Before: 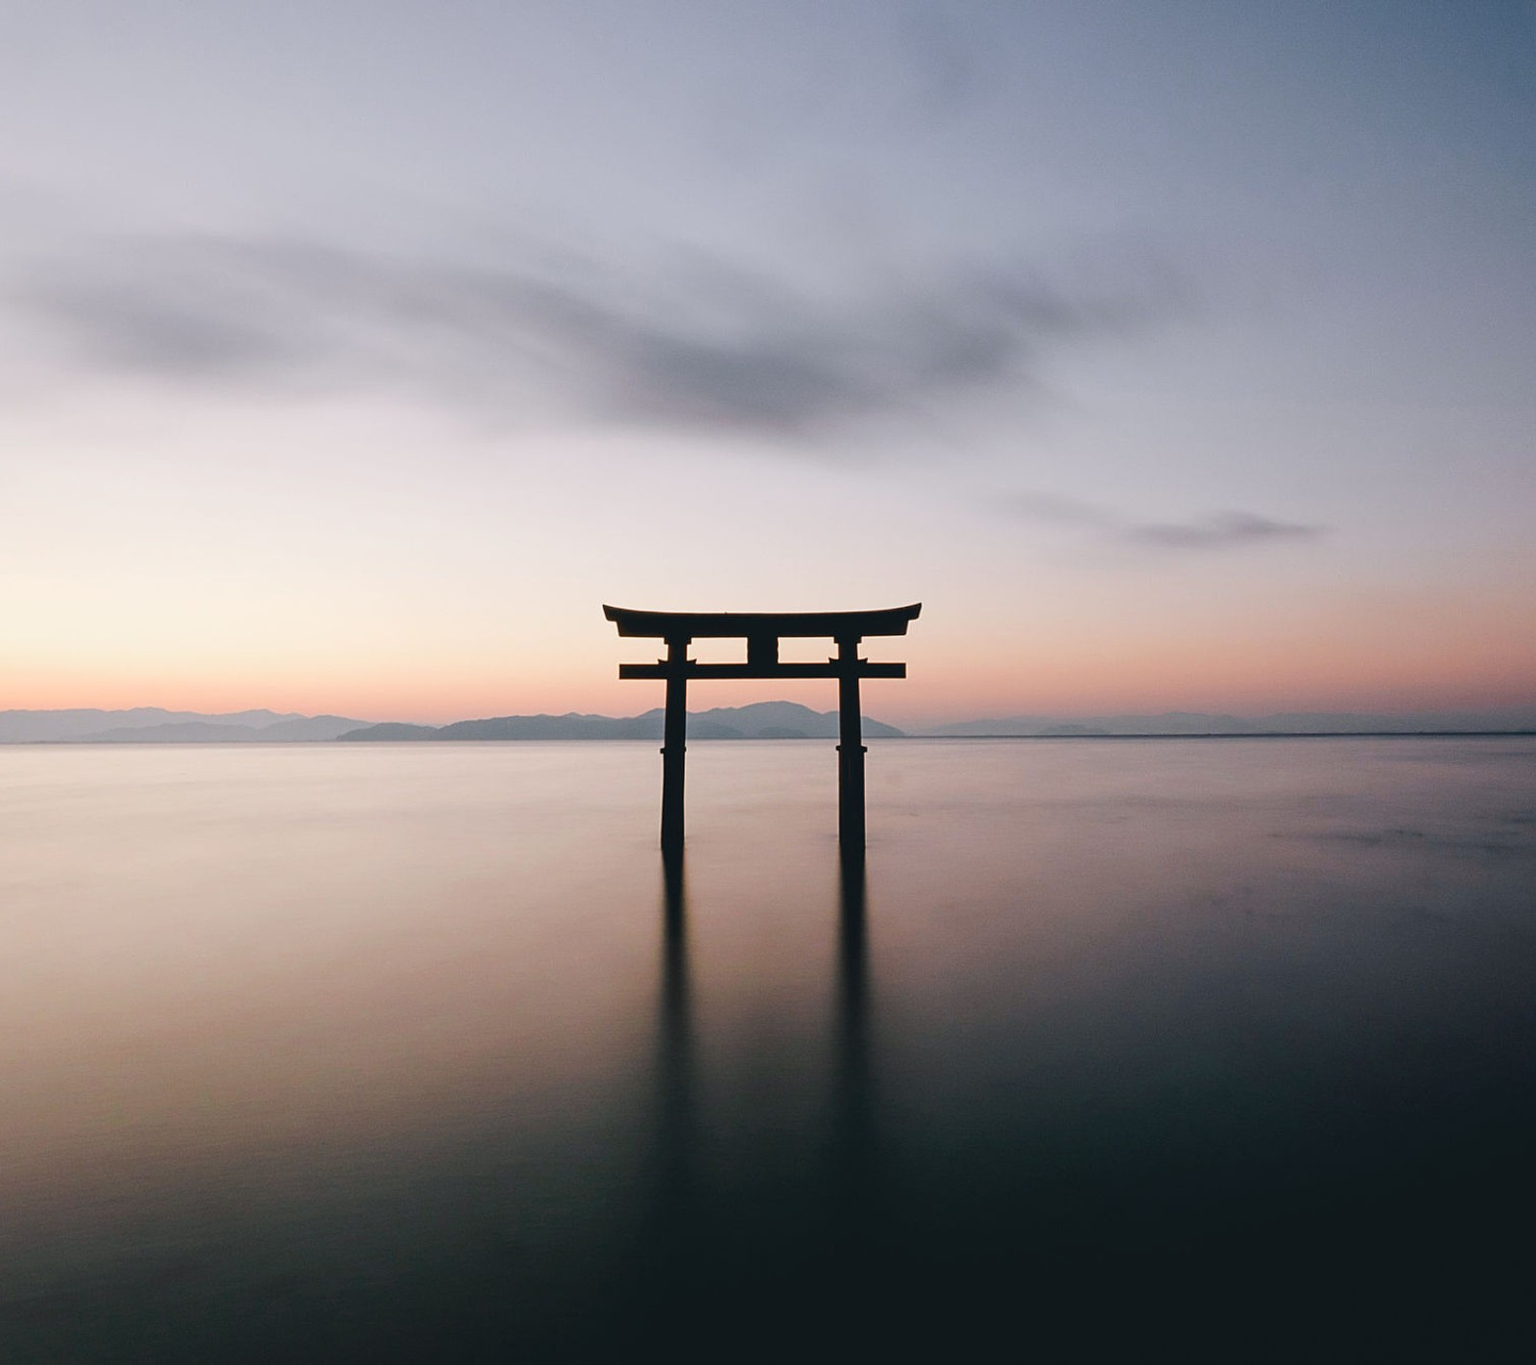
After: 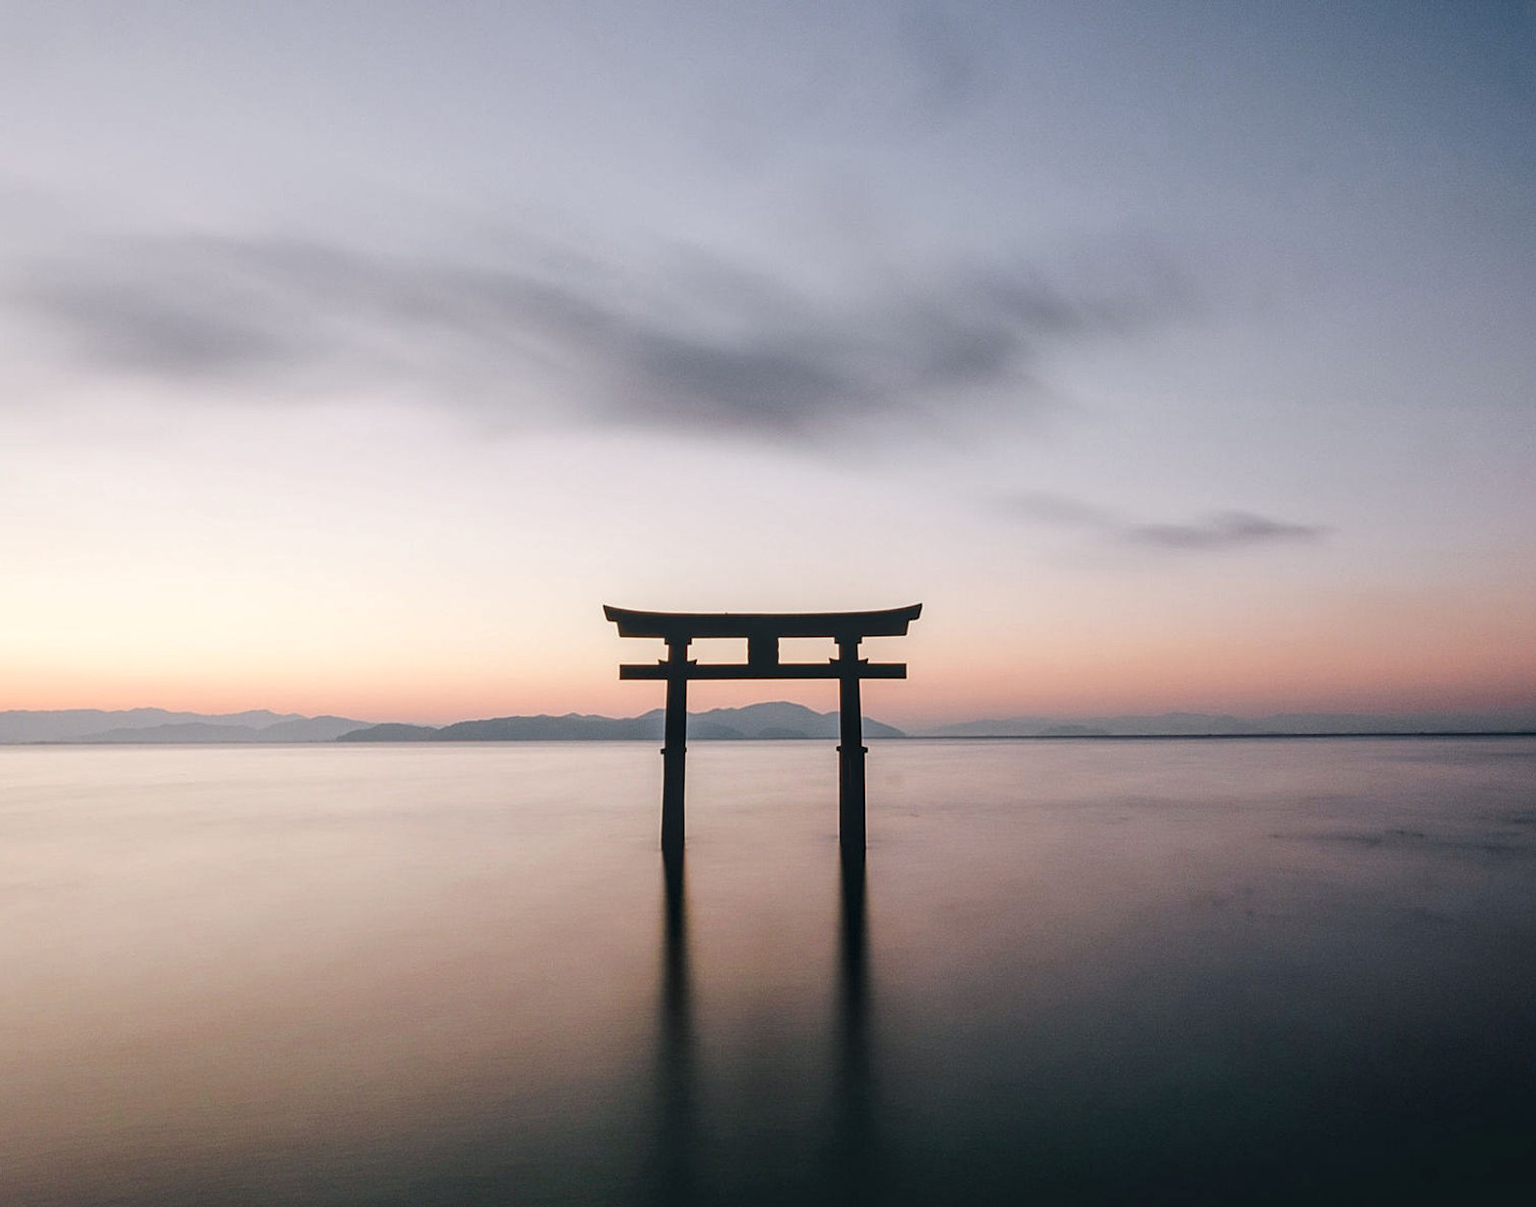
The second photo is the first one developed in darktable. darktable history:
crop and rotate: top 0%, bottom 11.549%
exposure: black level correction 0, exposure 0 EV, compensate highlight preservation false
local contrast: detail 130%
